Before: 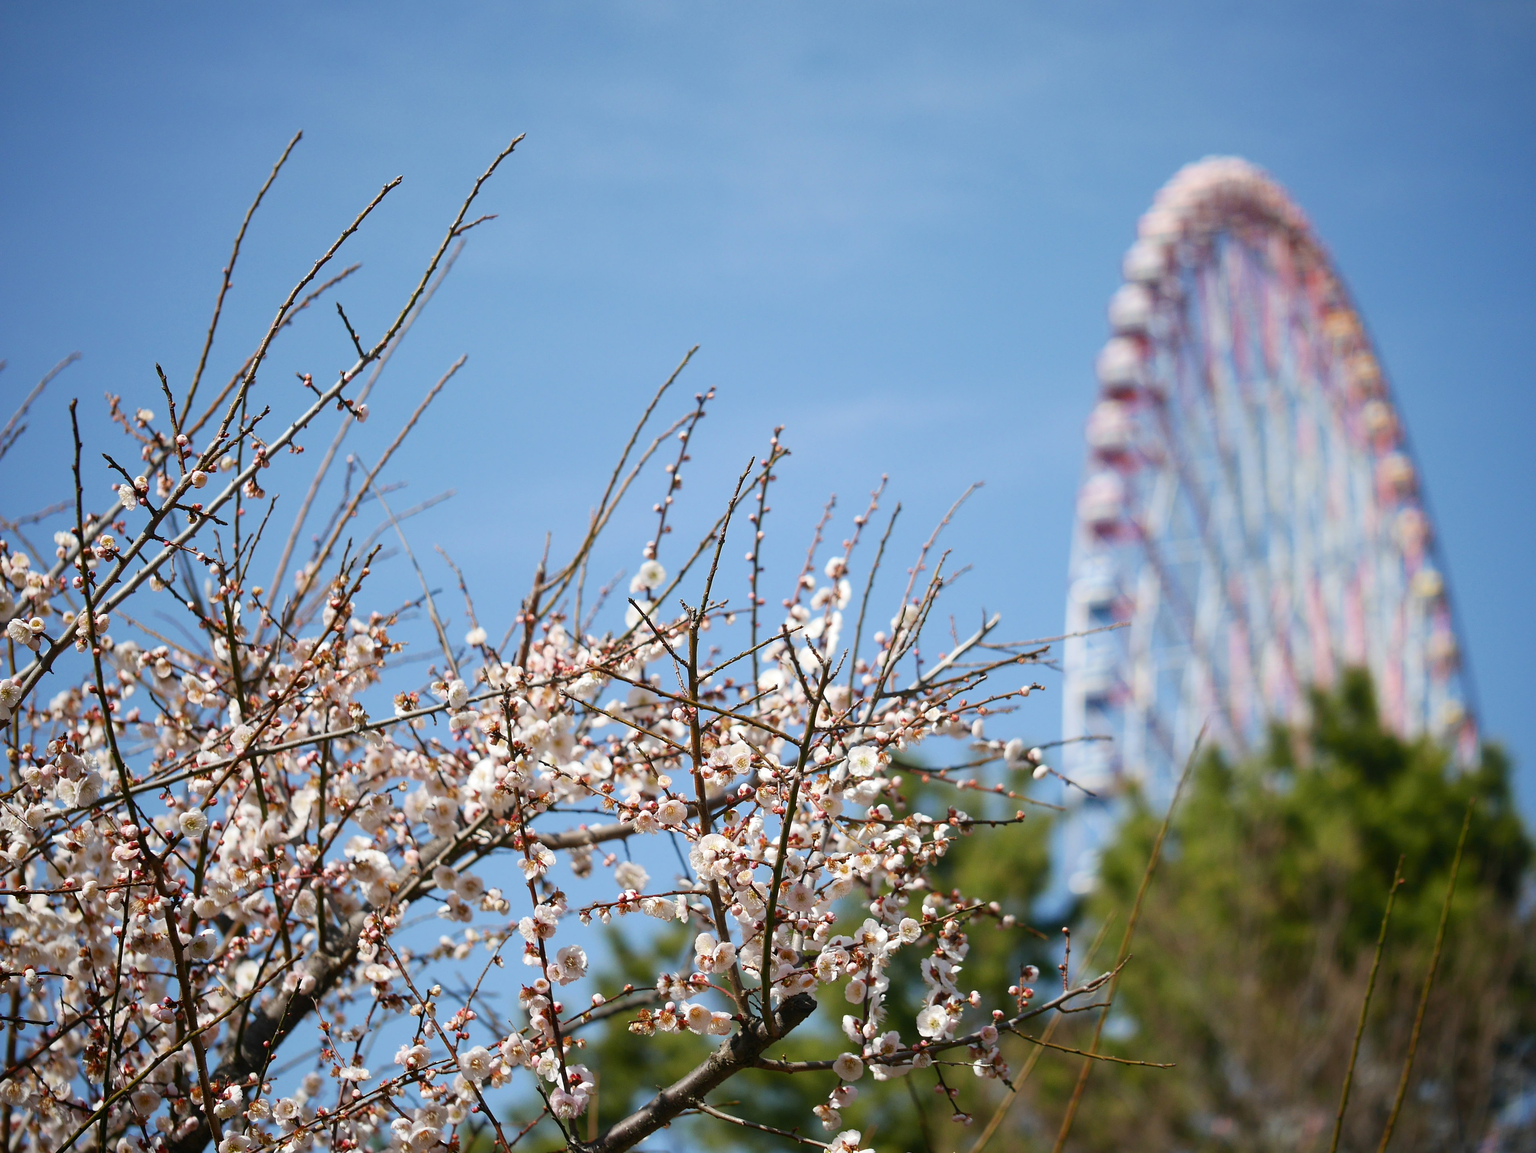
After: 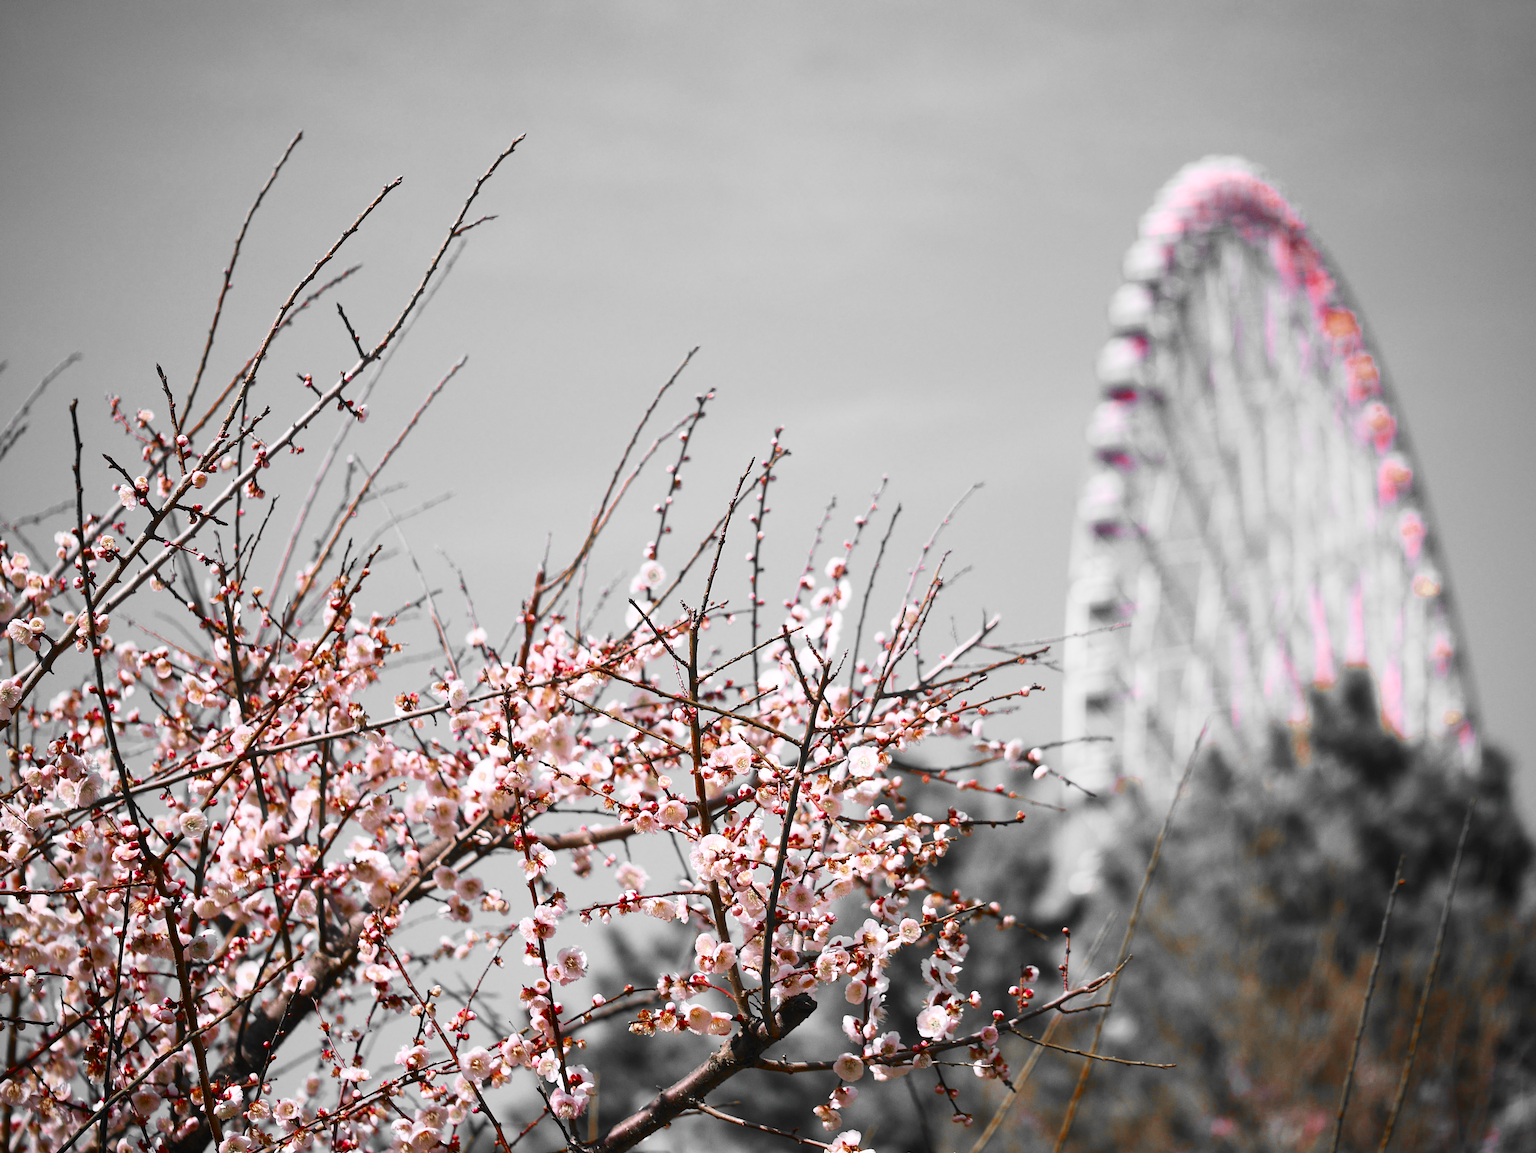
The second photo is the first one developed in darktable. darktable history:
velvia: strength 15%
contrast brightness saturation: contrast 0.23, brightness 0.1, saturation 0.29
white balance: red 1.05, blue 1.072
color zones: curves: ch0 [(0, 0.497) (0.096, 0.361) (0.221, 0.538) (0.429, 0.5) (0.571, 0.5) (0.714, 0.5) (0.857, 0.5) (1, 0.497)]; ch1 [(0, 0.5) (0.143, 0.5) (0.257, -0.002) (0.429, 0.04) (0.571, -0.001) (0.714, -0.015) (0.857, 0.024) (1, 0.5)]
